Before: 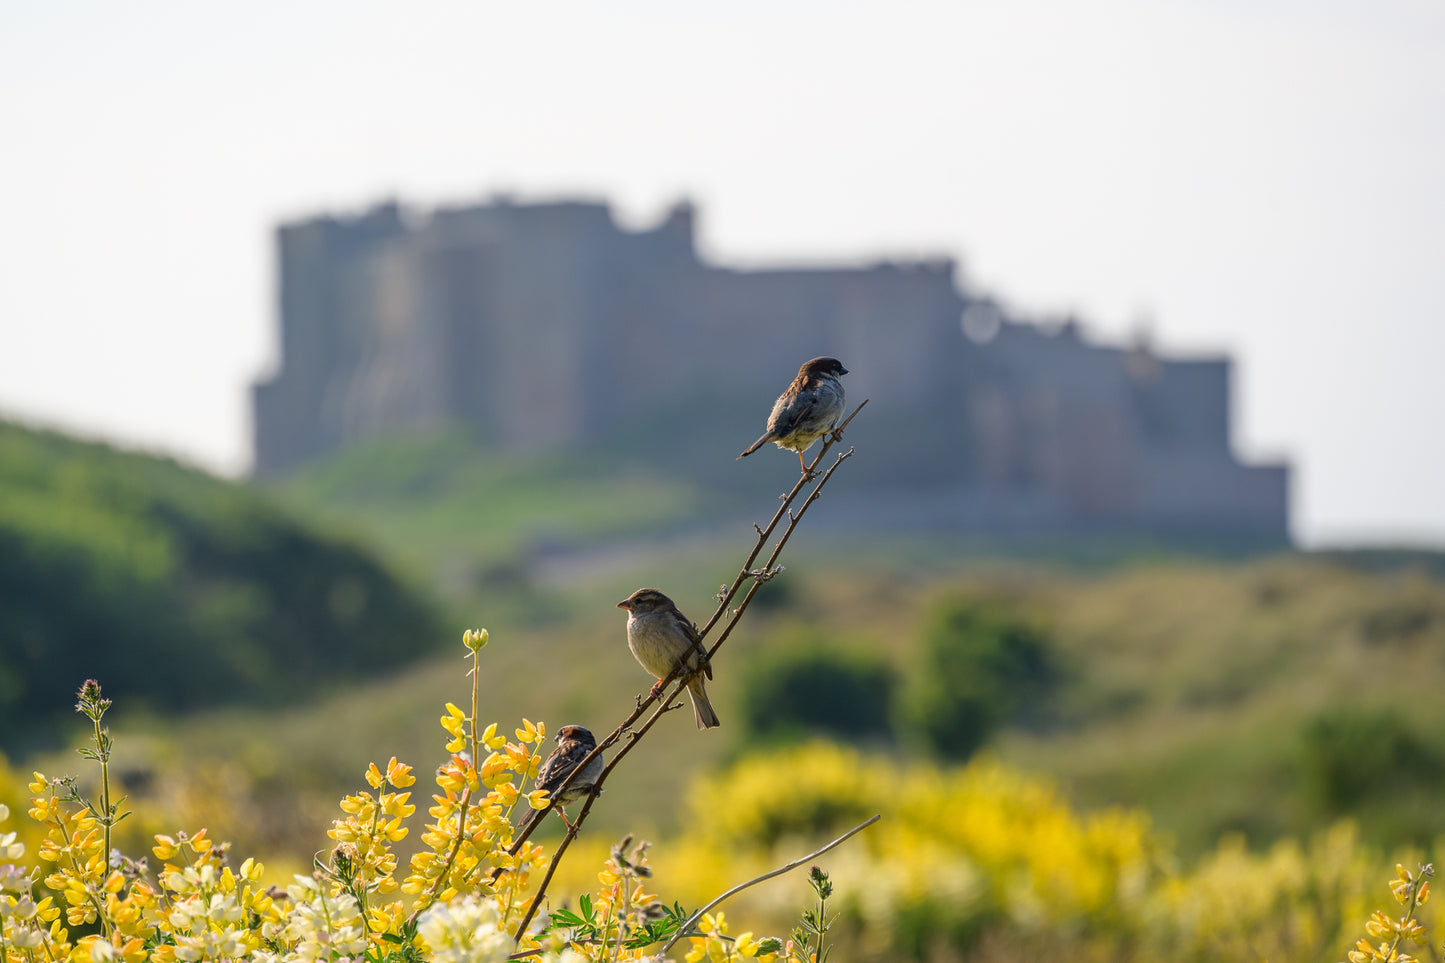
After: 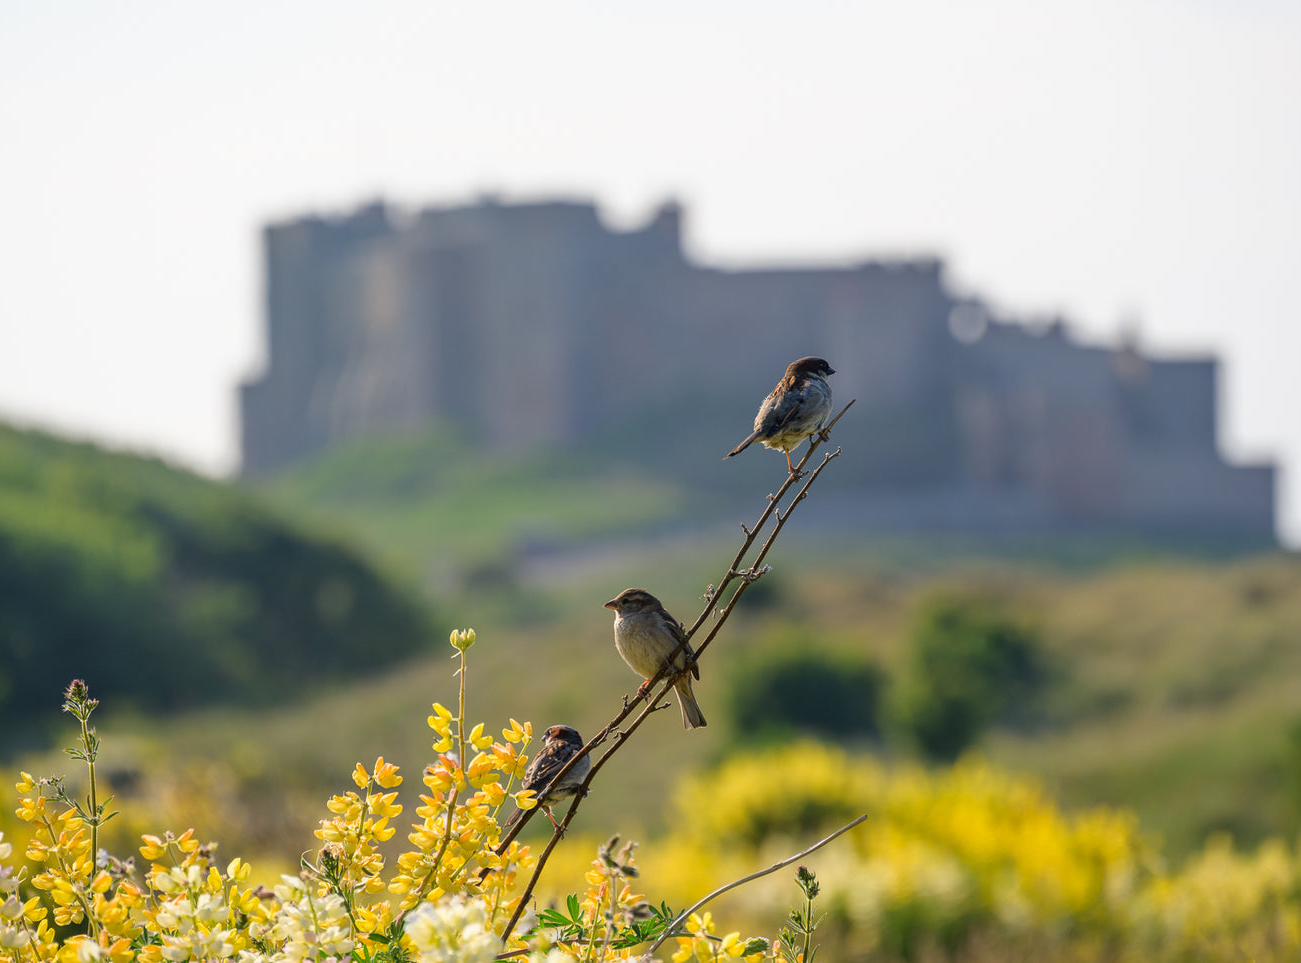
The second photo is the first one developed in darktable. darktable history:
crop and rotate: left 0.926%, right 8.995%
